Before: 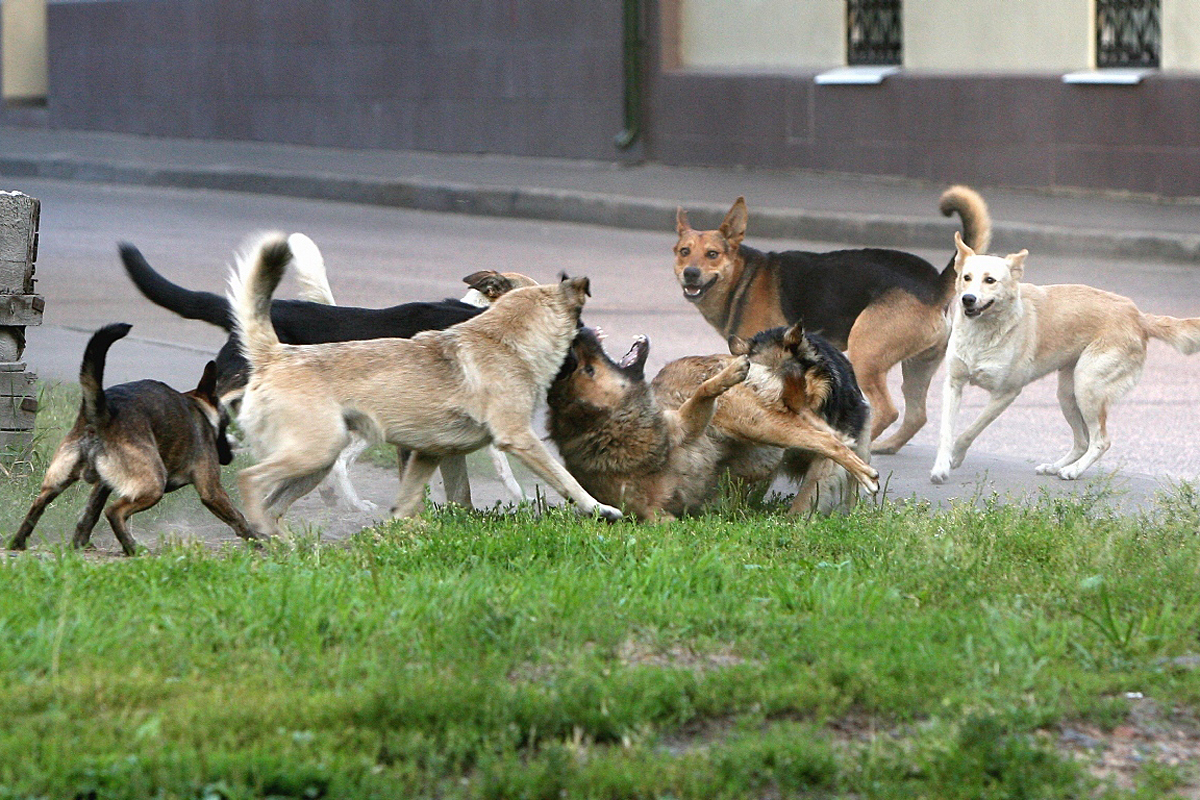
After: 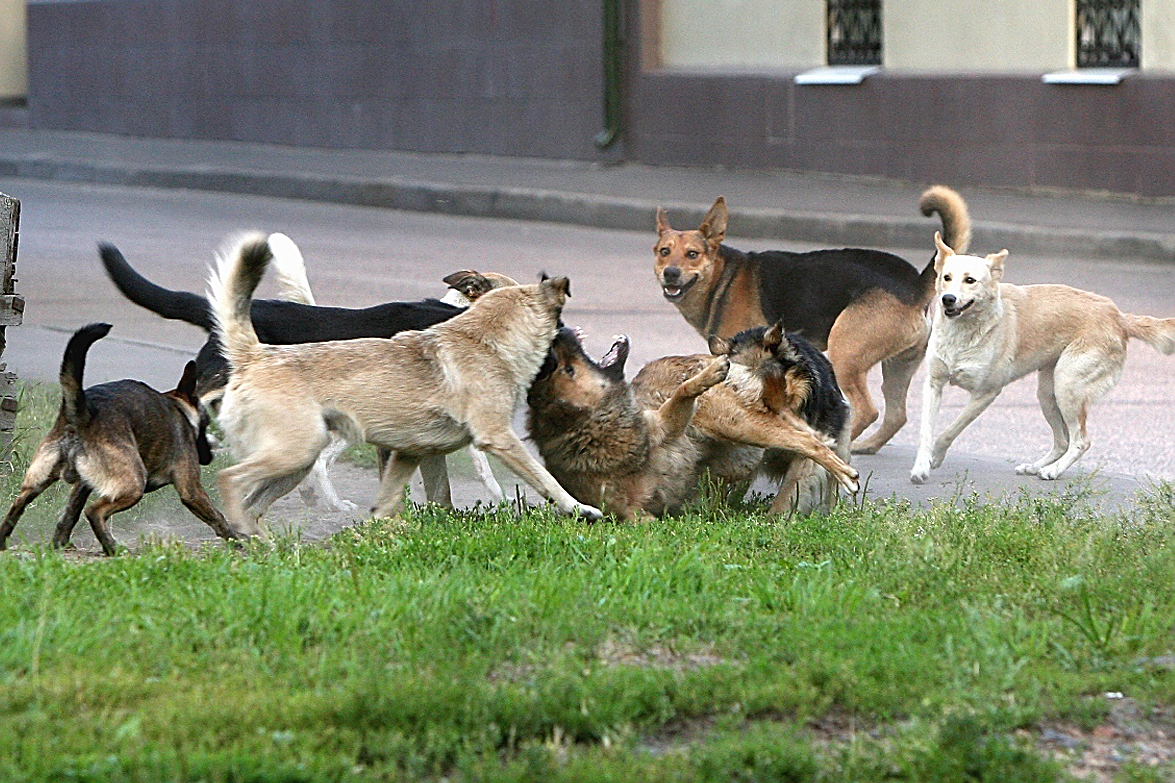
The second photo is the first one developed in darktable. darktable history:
crop: left 1.743%, right 0.268%, bottom 2.011%
sharpen: on, module defaults
